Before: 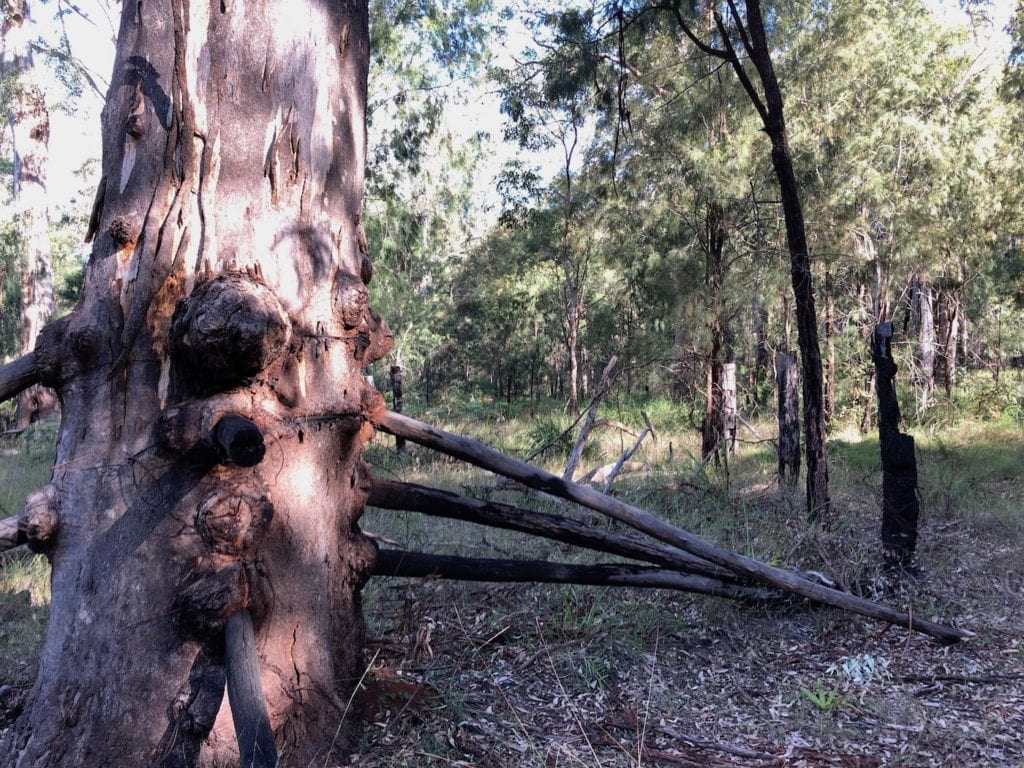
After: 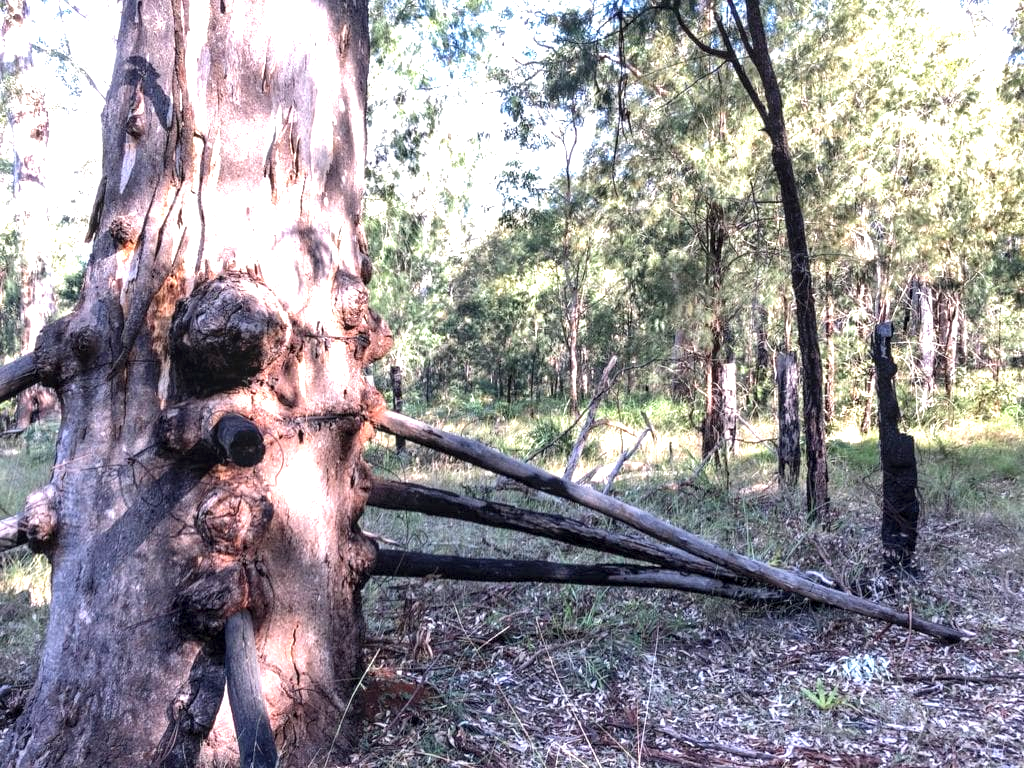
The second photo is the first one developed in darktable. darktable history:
local contrast: on, module defaults
exposure: black level correction 0, exposure 1.2 EV, compensate exposure bias true, compensate highlight preservation false
